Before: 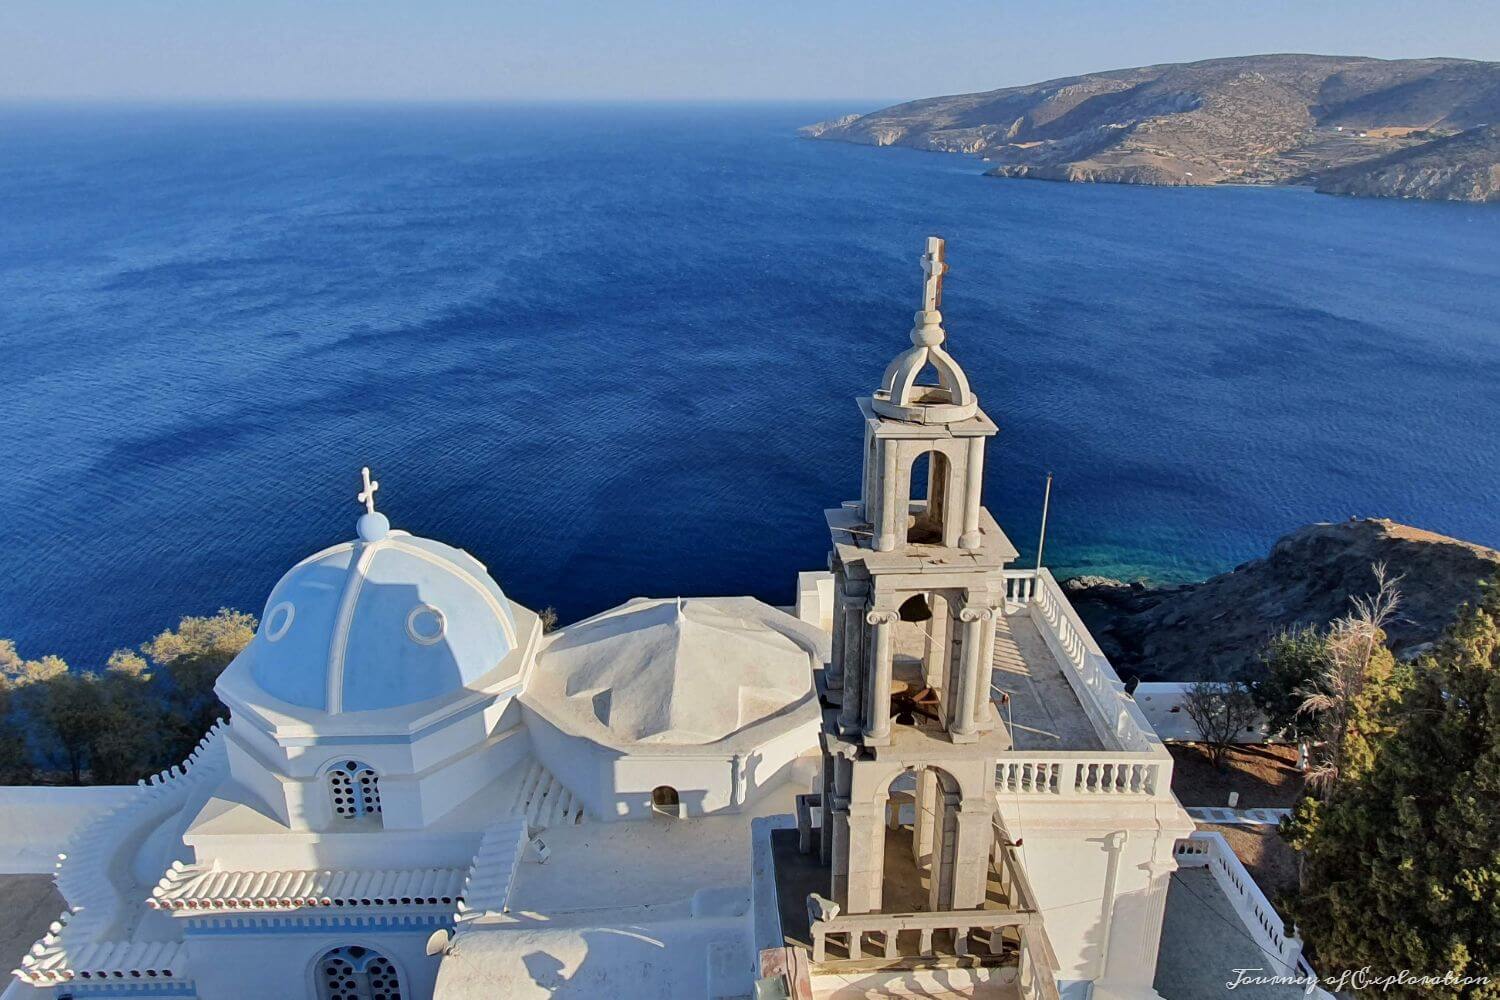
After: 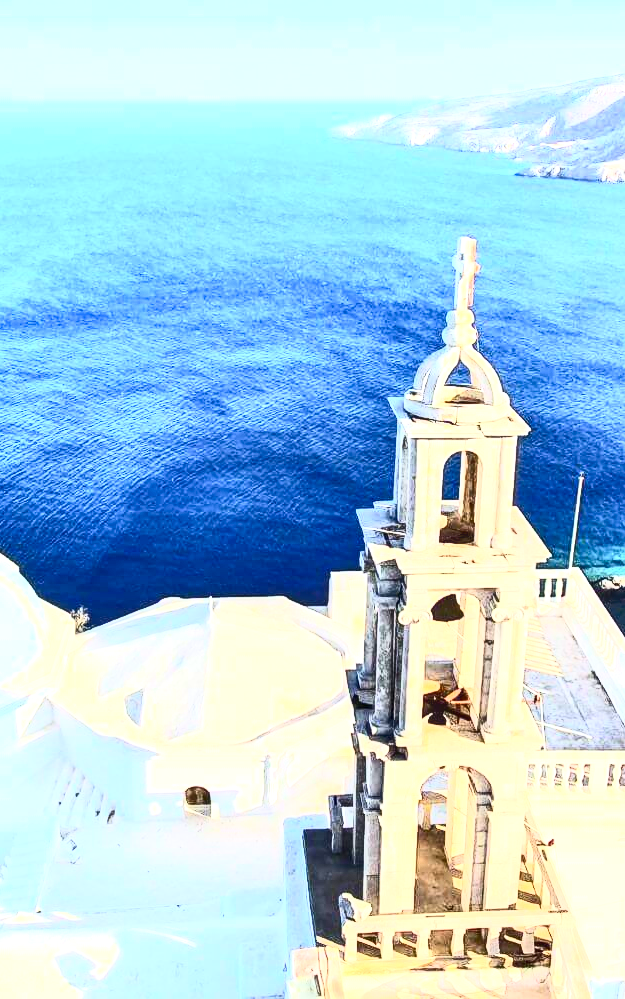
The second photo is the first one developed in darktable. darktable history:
crop: left 31.229%, right 27.105%
contrast brightness saturation: contrast 0.62, brightness 0.34, saturation 0.14
exposure: black level correction 0, exposure 1.741 EV, compensate exposure bias true, compensate highlight preservation false
local contrast: detail 130%
